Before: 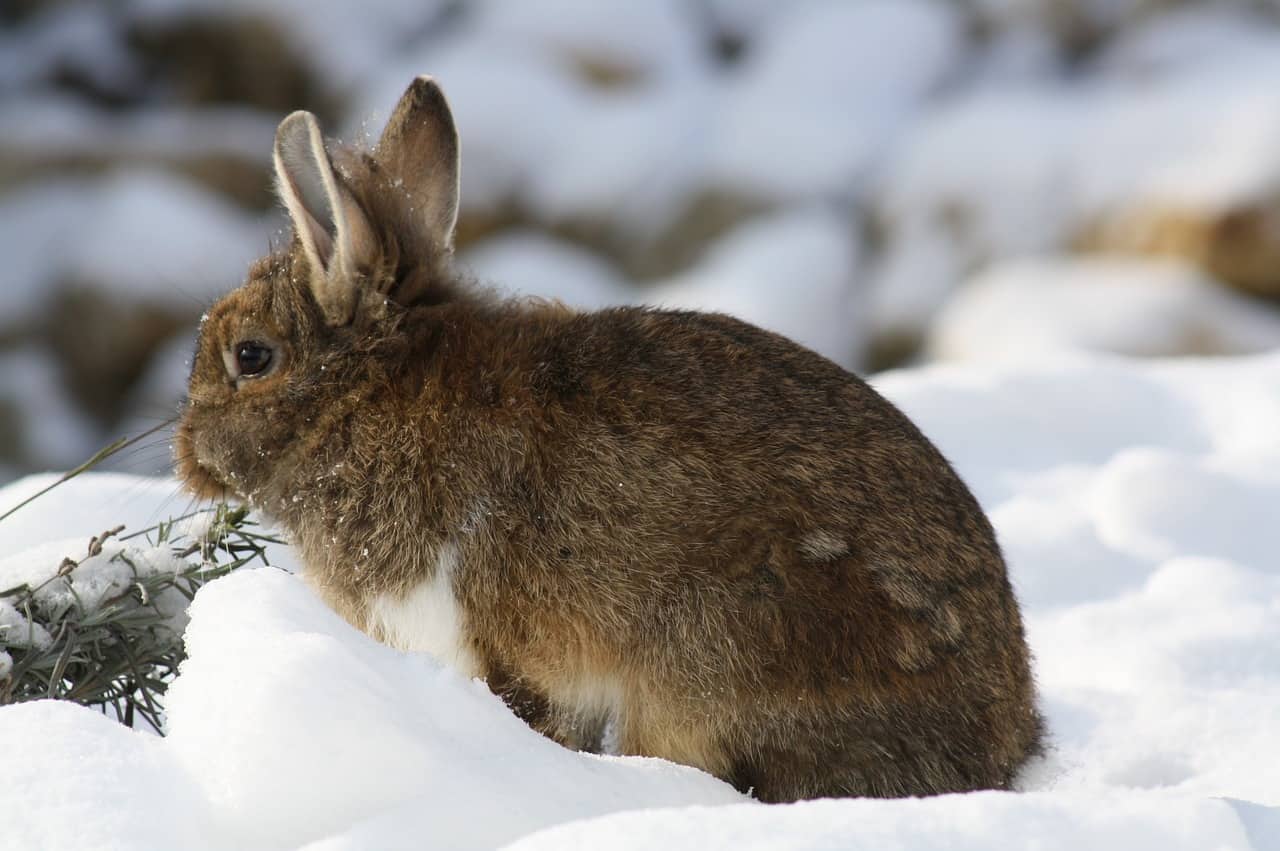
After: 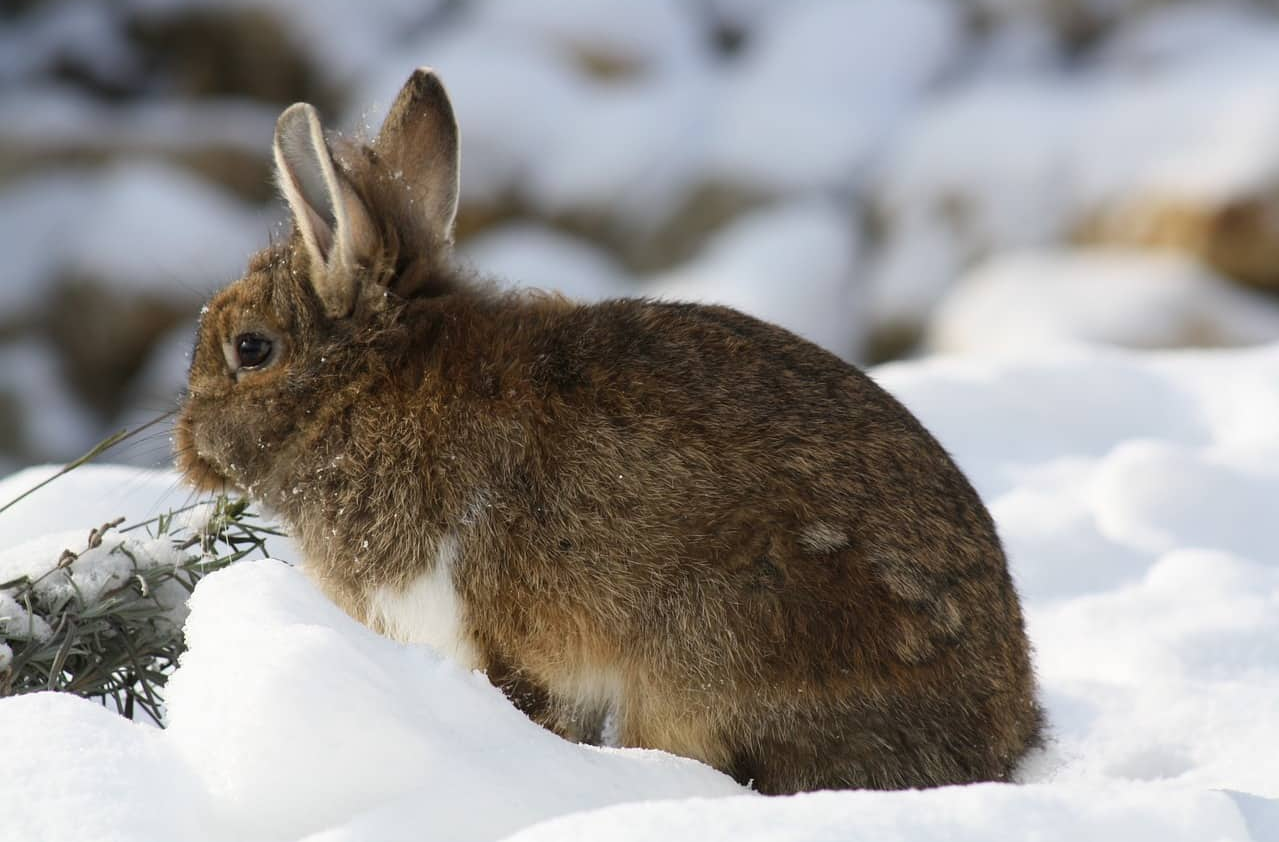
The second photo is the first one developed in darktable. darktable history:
crop: top 1.049%, right 0.001%
white balance: emerald 1
